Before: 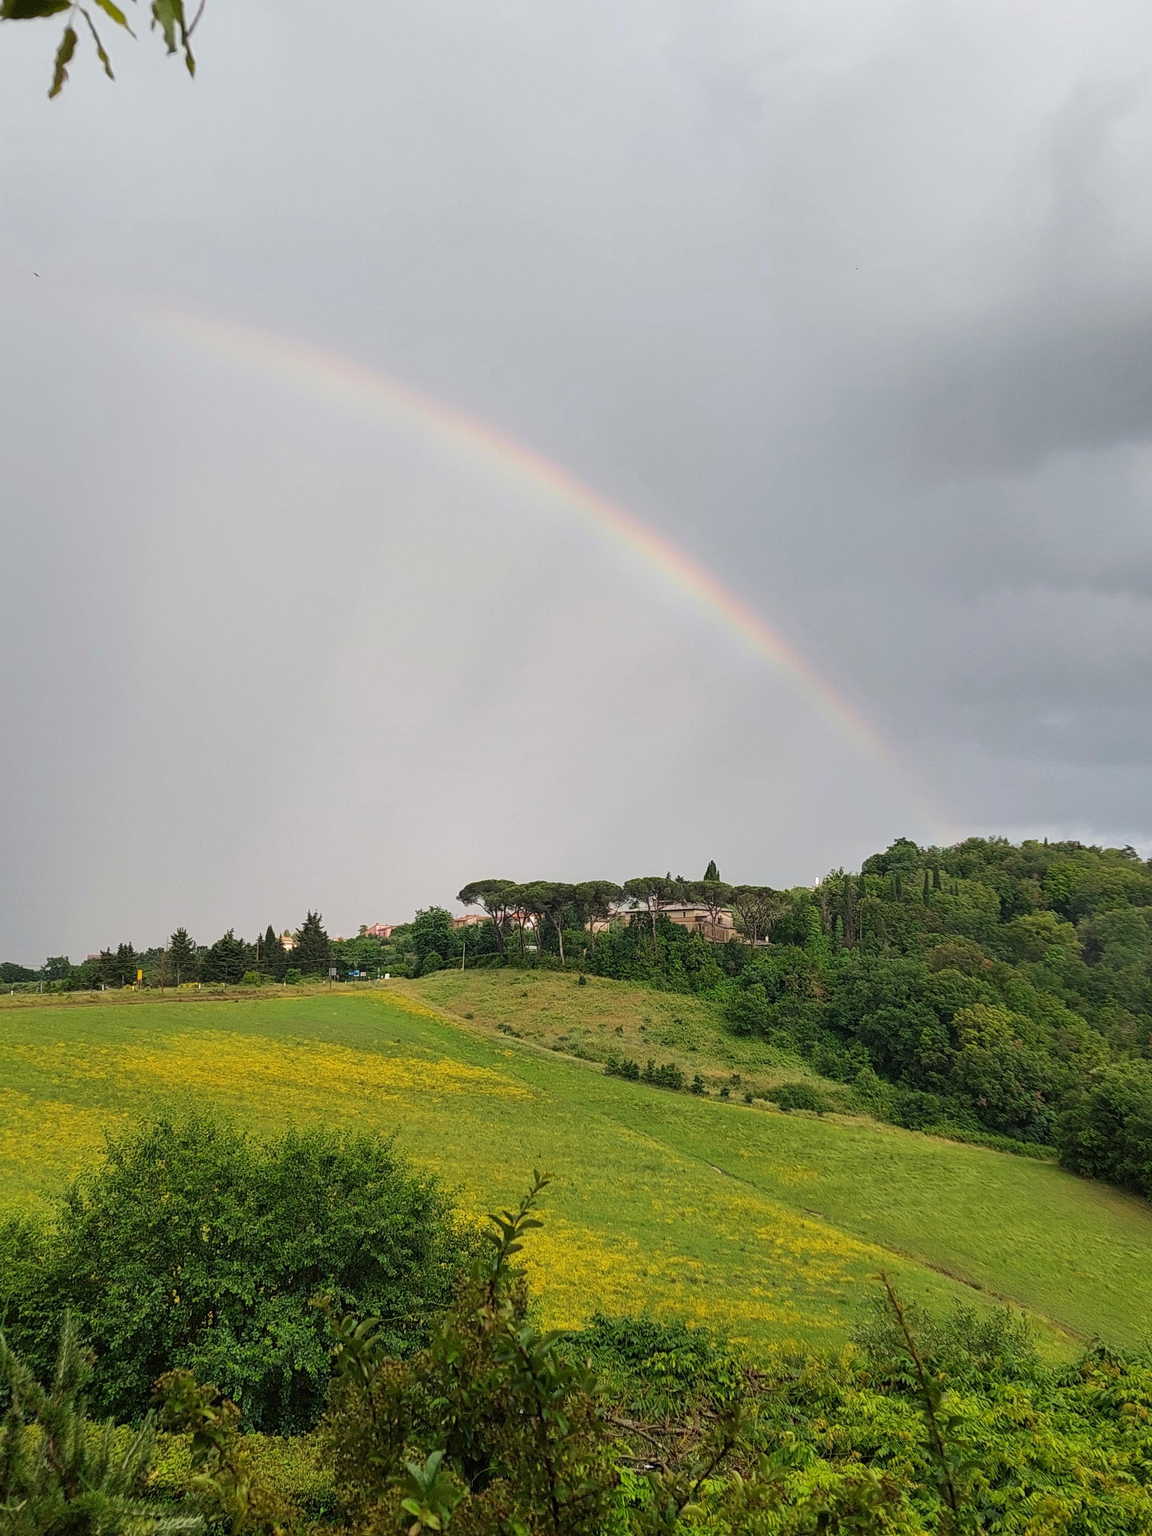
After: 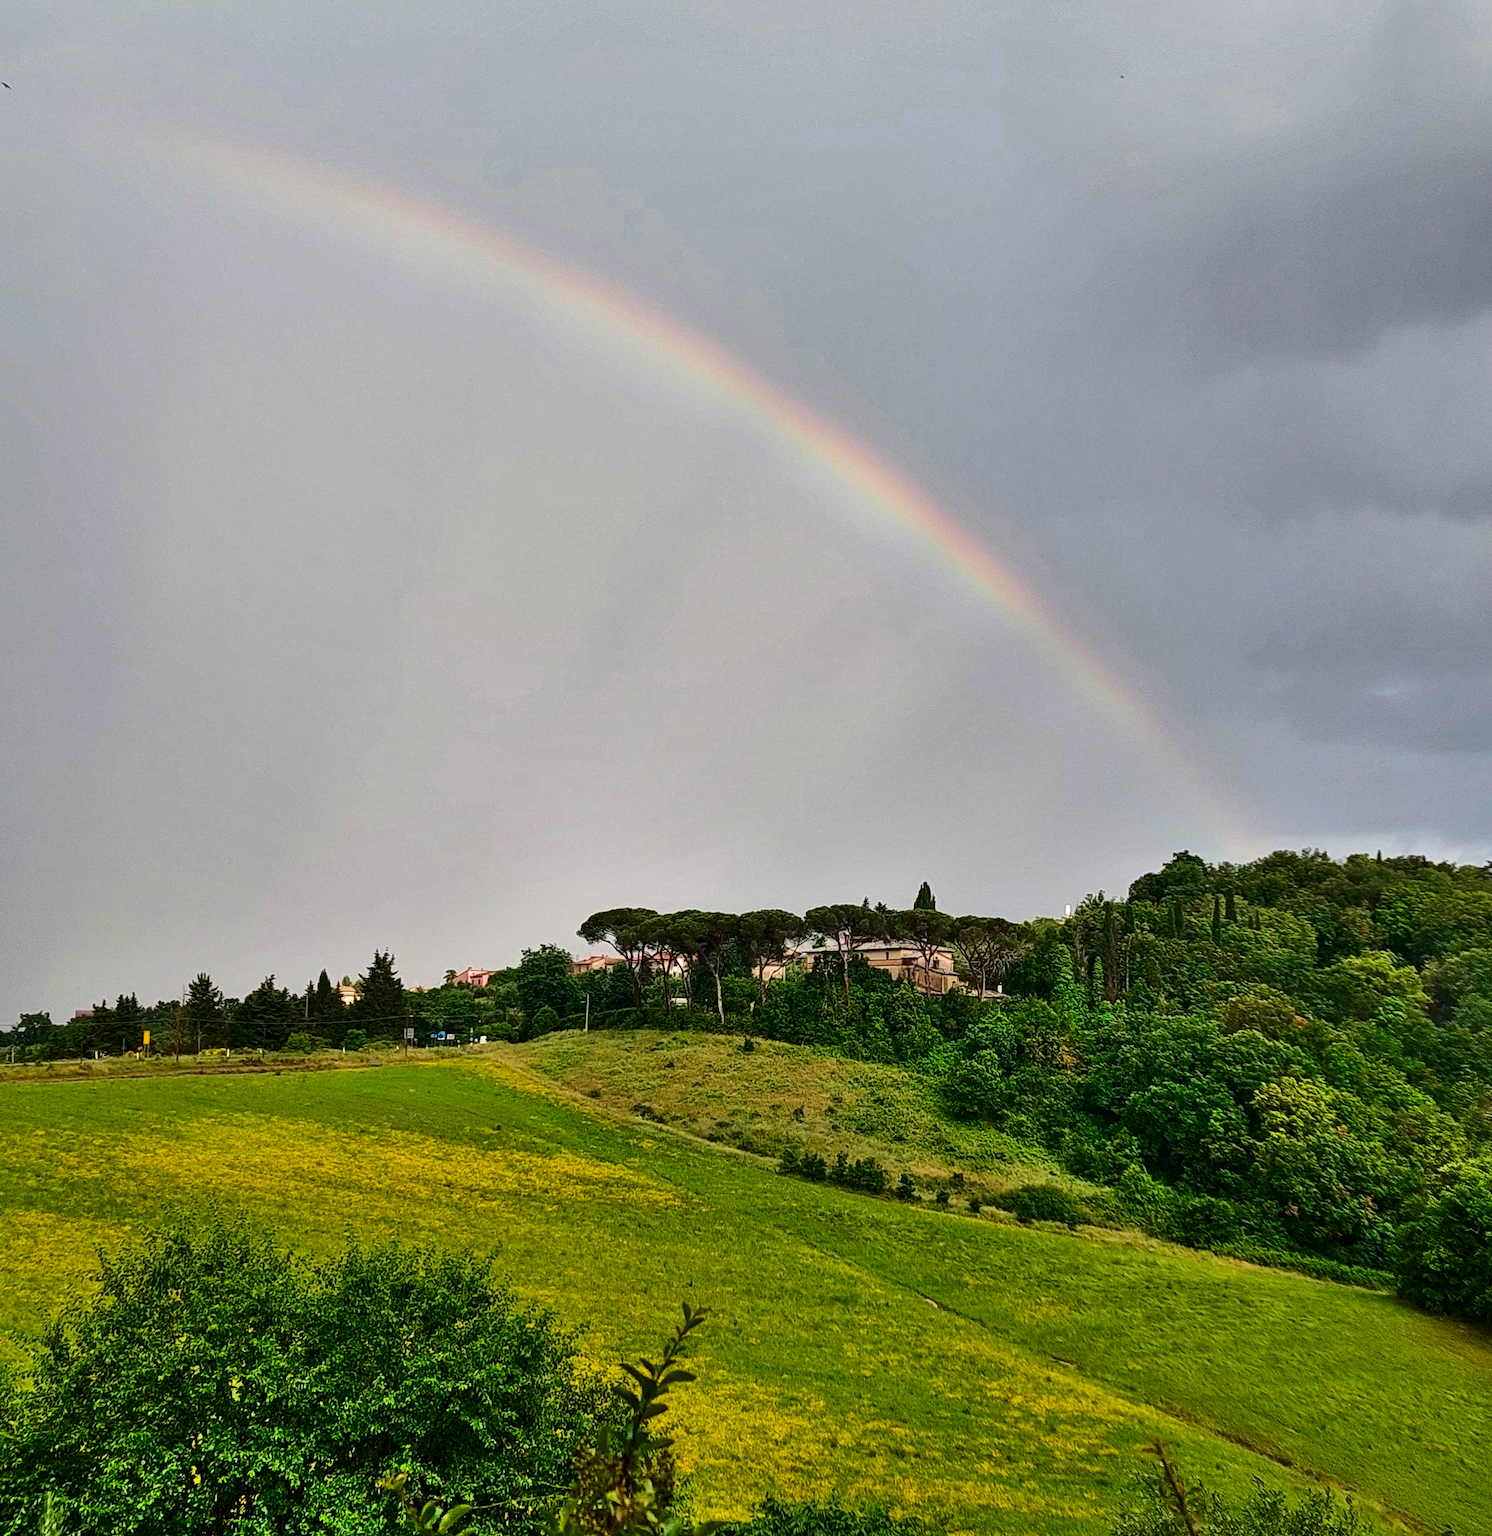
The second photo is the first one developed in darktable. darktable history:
crop and rotate: left 2.833%, top 13.833%, right 1.908%, bottom 12.641%
shadows and highlights: shadows 59.32, soften with gaussian
contrast brightness saturation: contrast 0.223, brightness -0.186, saturation 0.239
color correction: highlights a* -0.289, highlights b* -0.12
